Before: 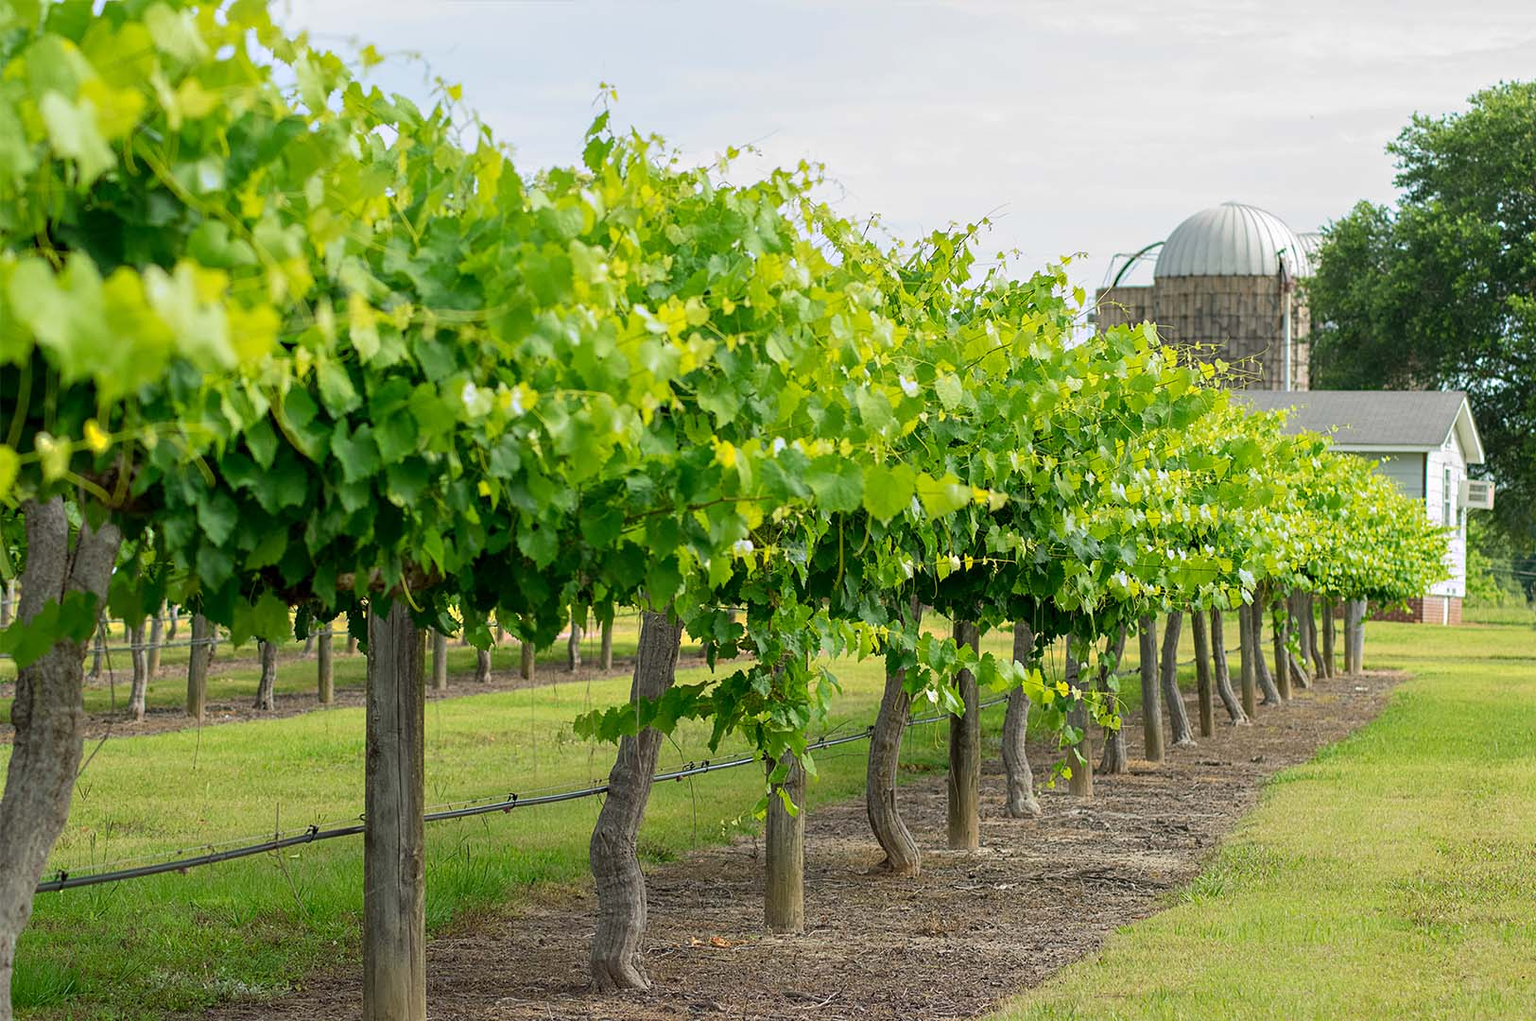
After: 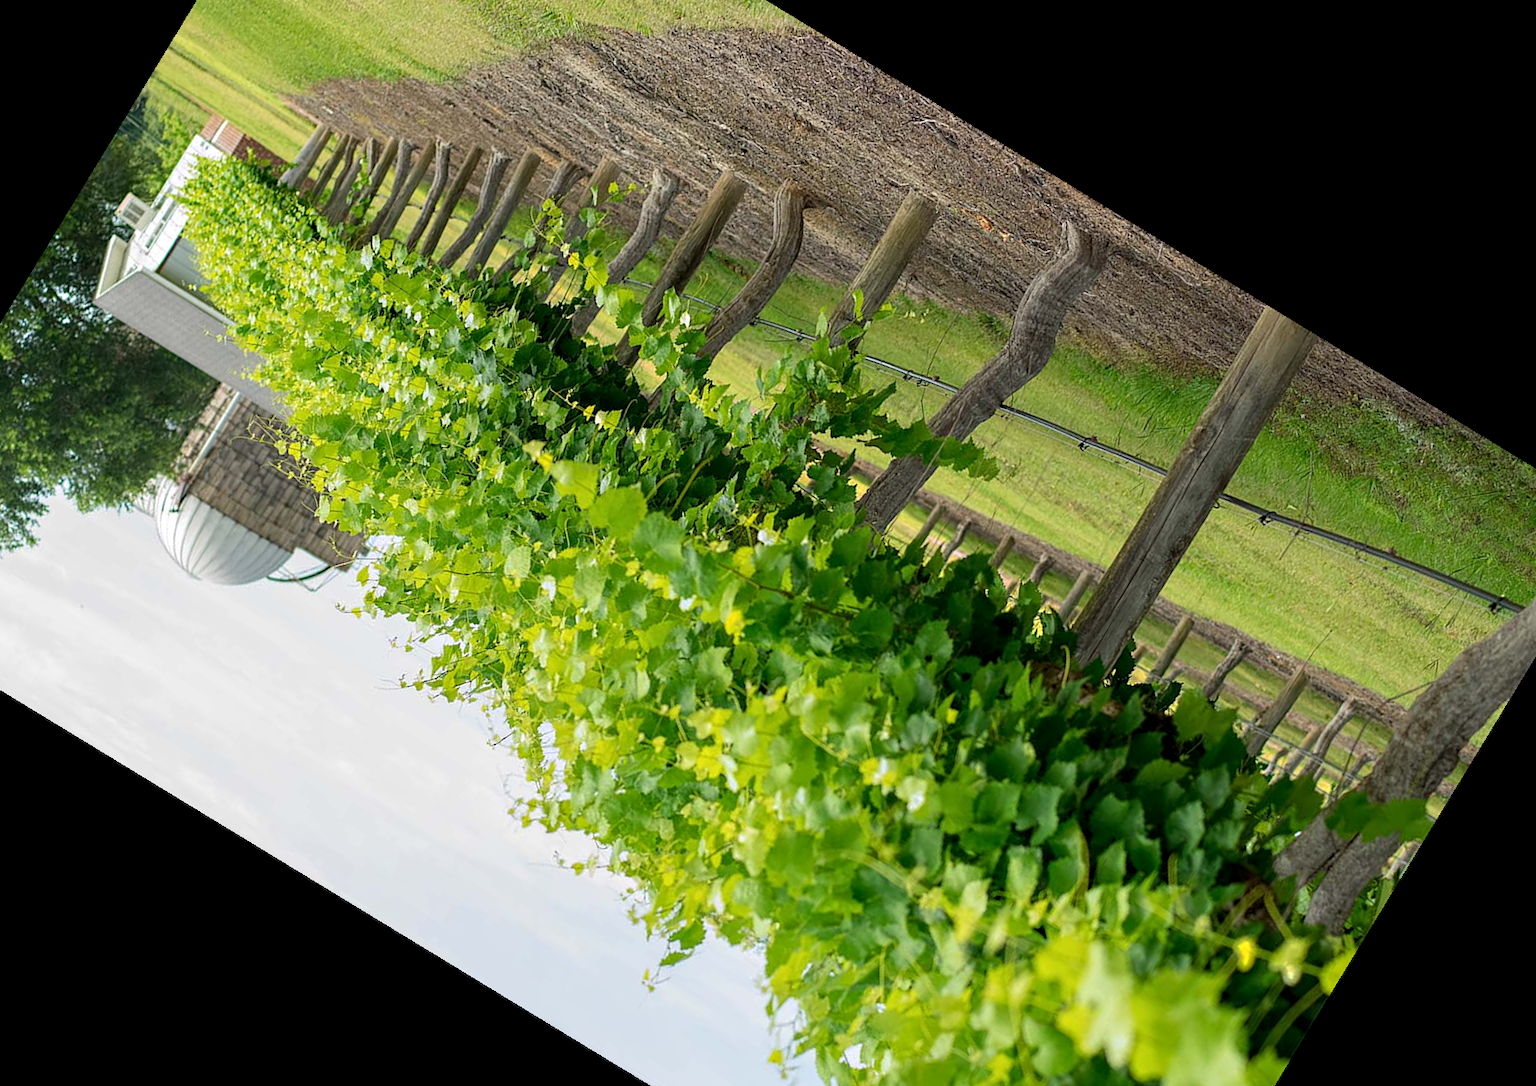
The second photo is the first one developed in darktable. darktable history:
crop and rotate: angle 148.68°, left 9.111%, top 15.603%, right 4.588%, bottom 17.041%
local contrast: highlights 100%, shadows 100%, detail 120%, midtone range 0.2
